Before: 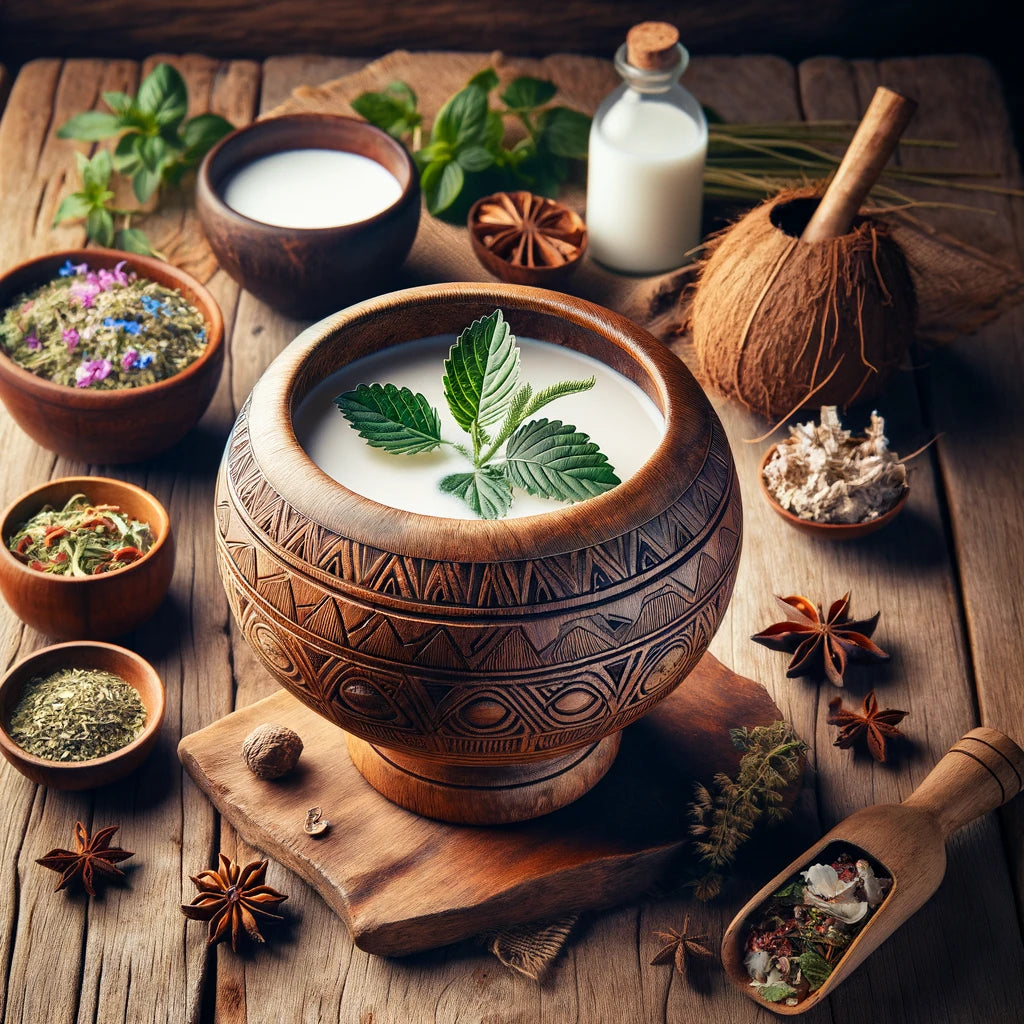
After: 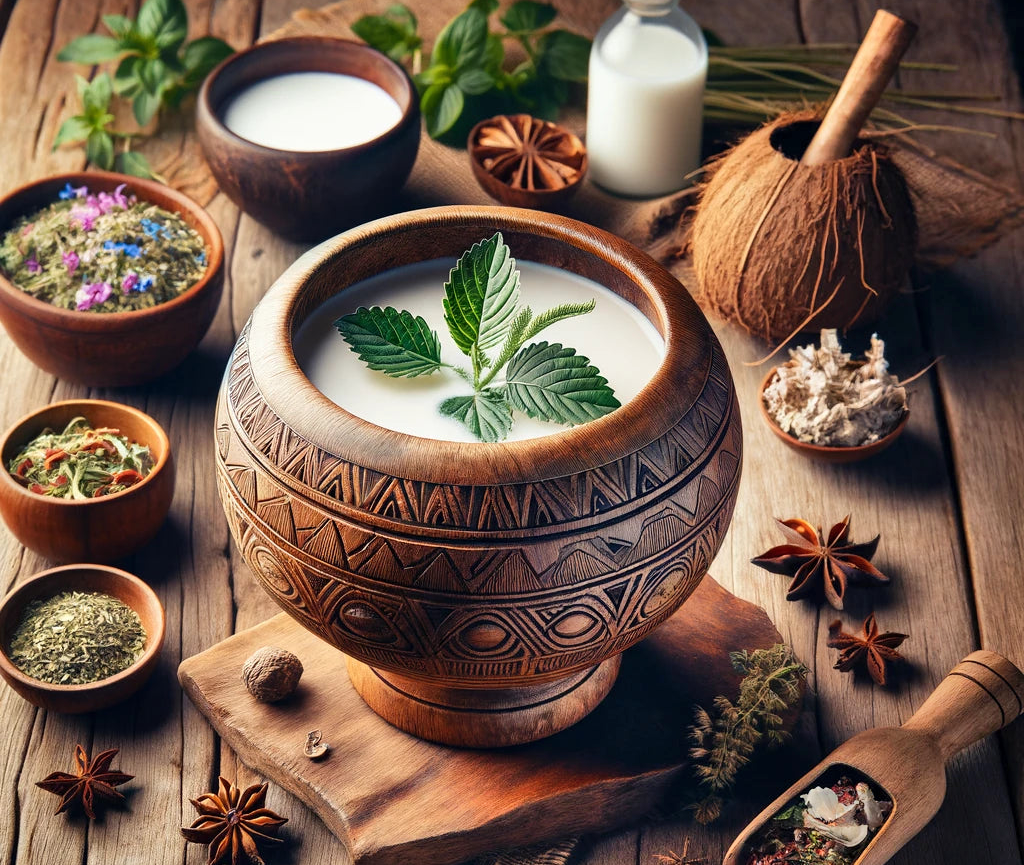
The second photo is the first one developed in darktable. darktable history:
shadows and highlights: soften with gaussian
crop: top 7.612%, bottom 7.833%
